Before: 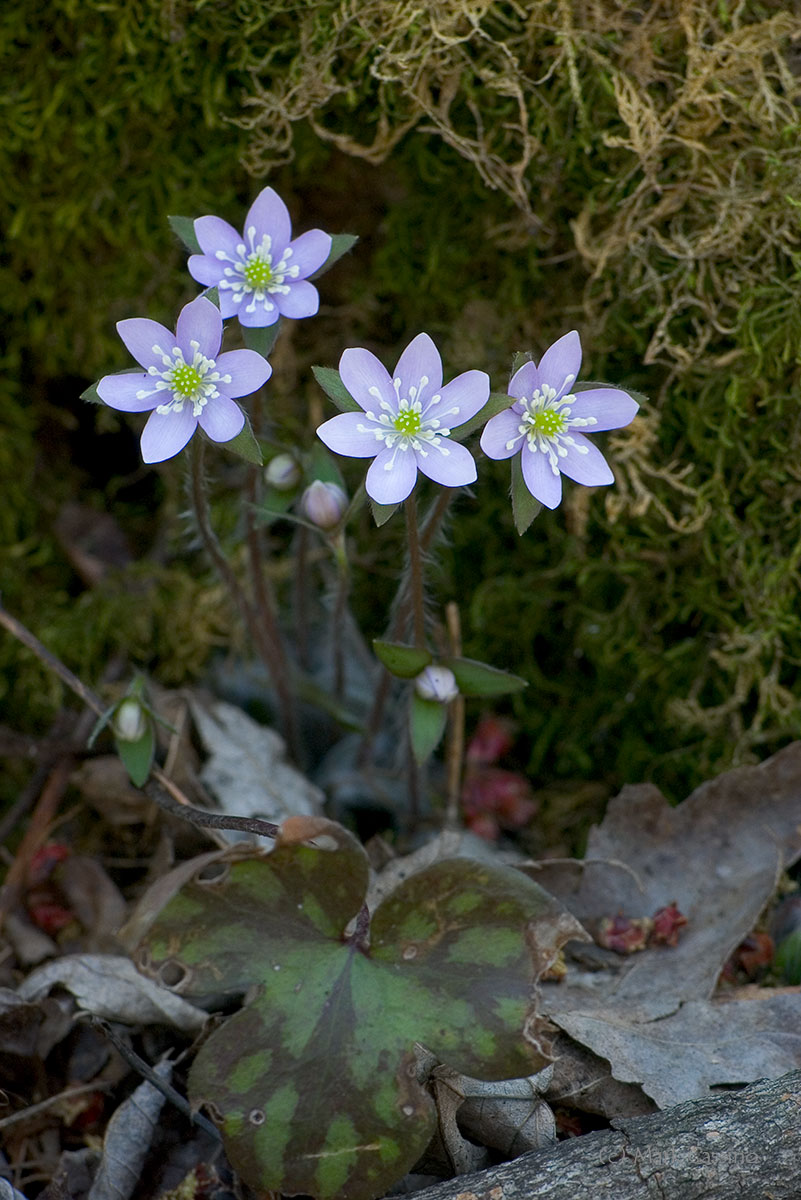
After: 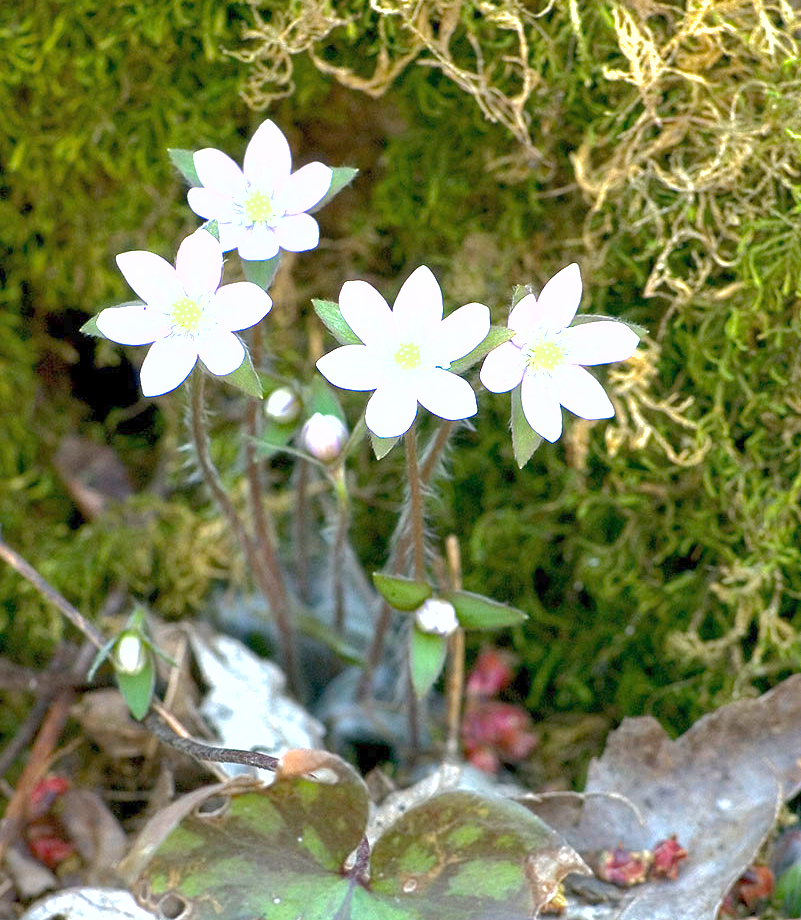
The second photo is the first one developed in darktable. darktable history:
crop: top 5.667%, bottom 17.637%
exposure: exposure 1.25 EV, compensate exposure bias true, compensate highlight preservation false
shadows and highlights: on, module defaults
